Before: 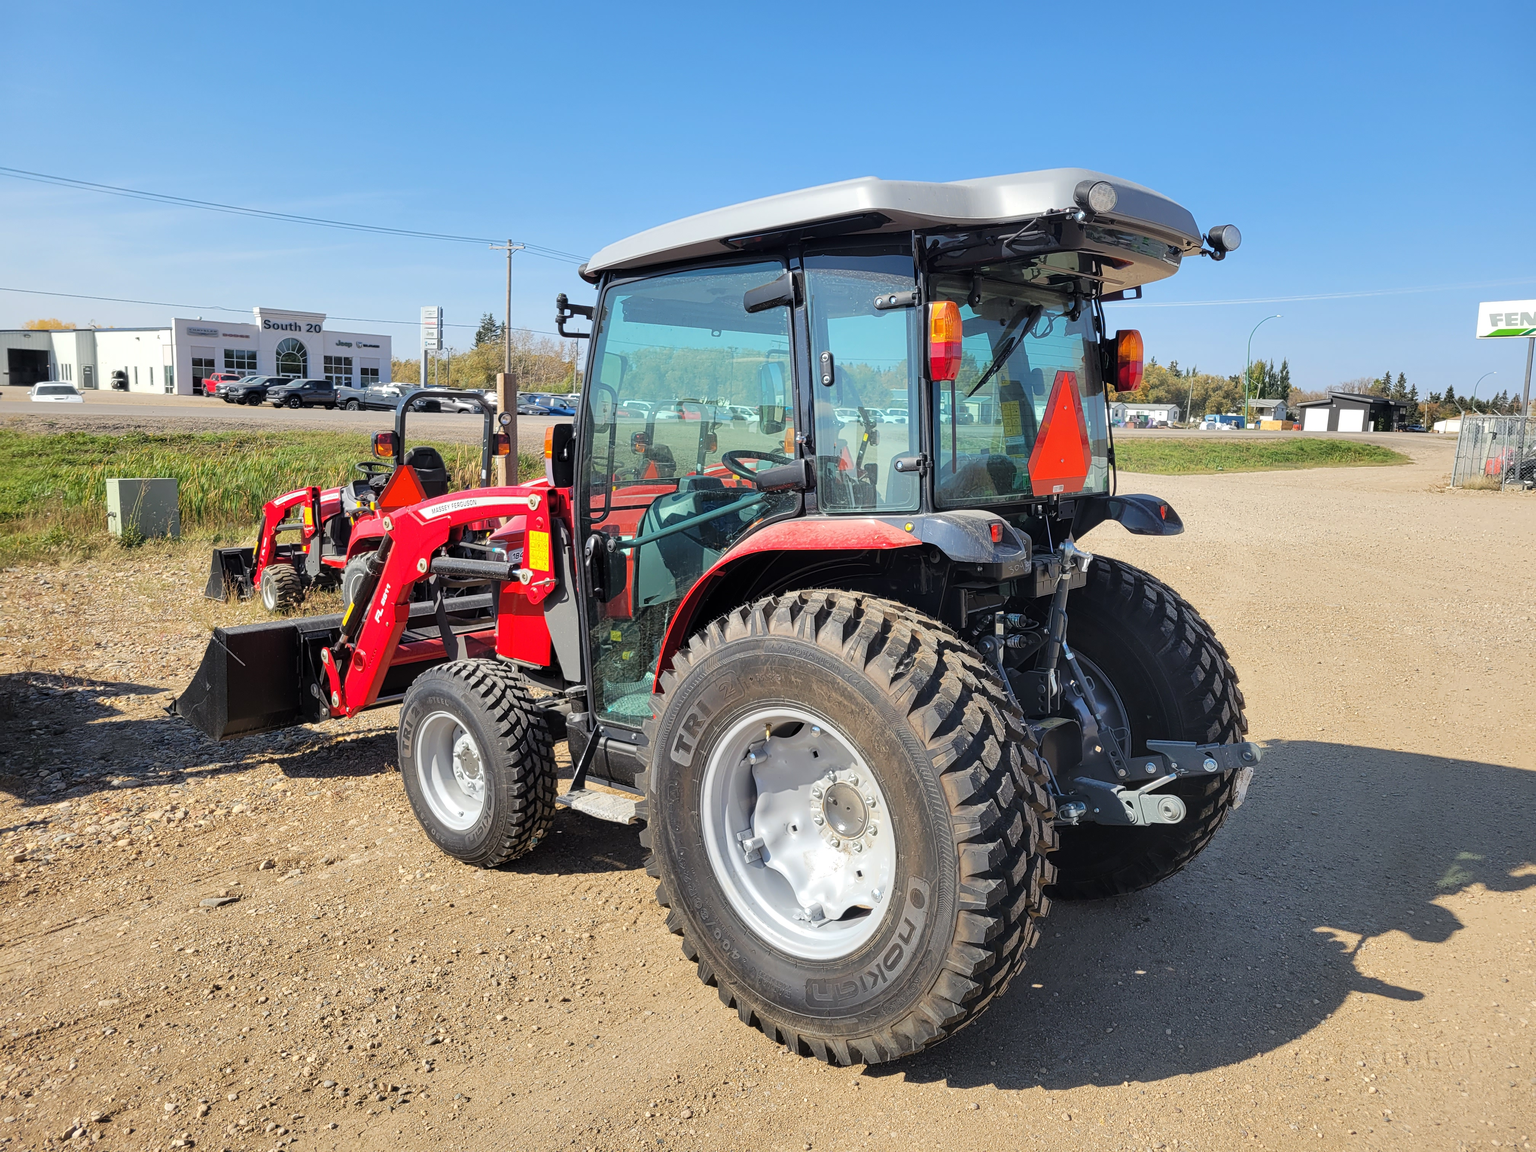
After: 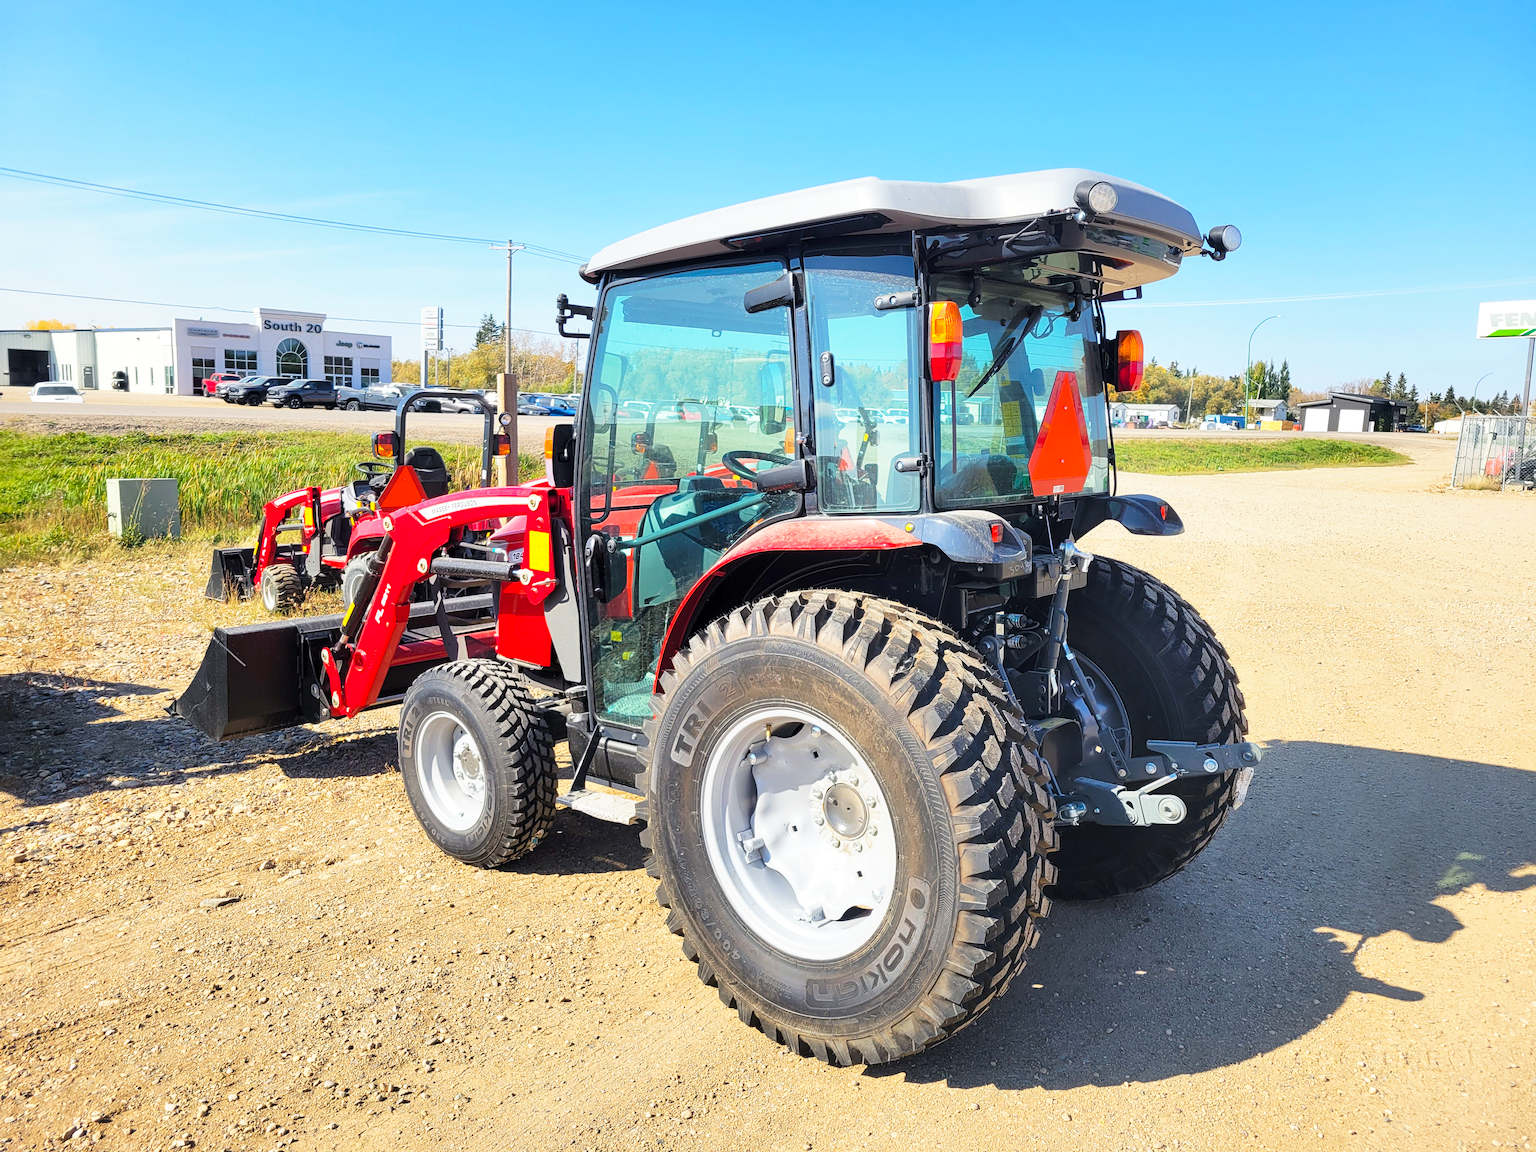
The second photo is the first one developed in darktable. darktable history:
color balance rgb: shadows lift › chroma 2.054%, shadows lift › hue 248.4°, perceptual saturation grading › global saturation 15.012%, global vibrance 20.703%
base curve: curves: ch0 [(0, 0) (0.557, 0.834) (1, 1)], preserve colors none
